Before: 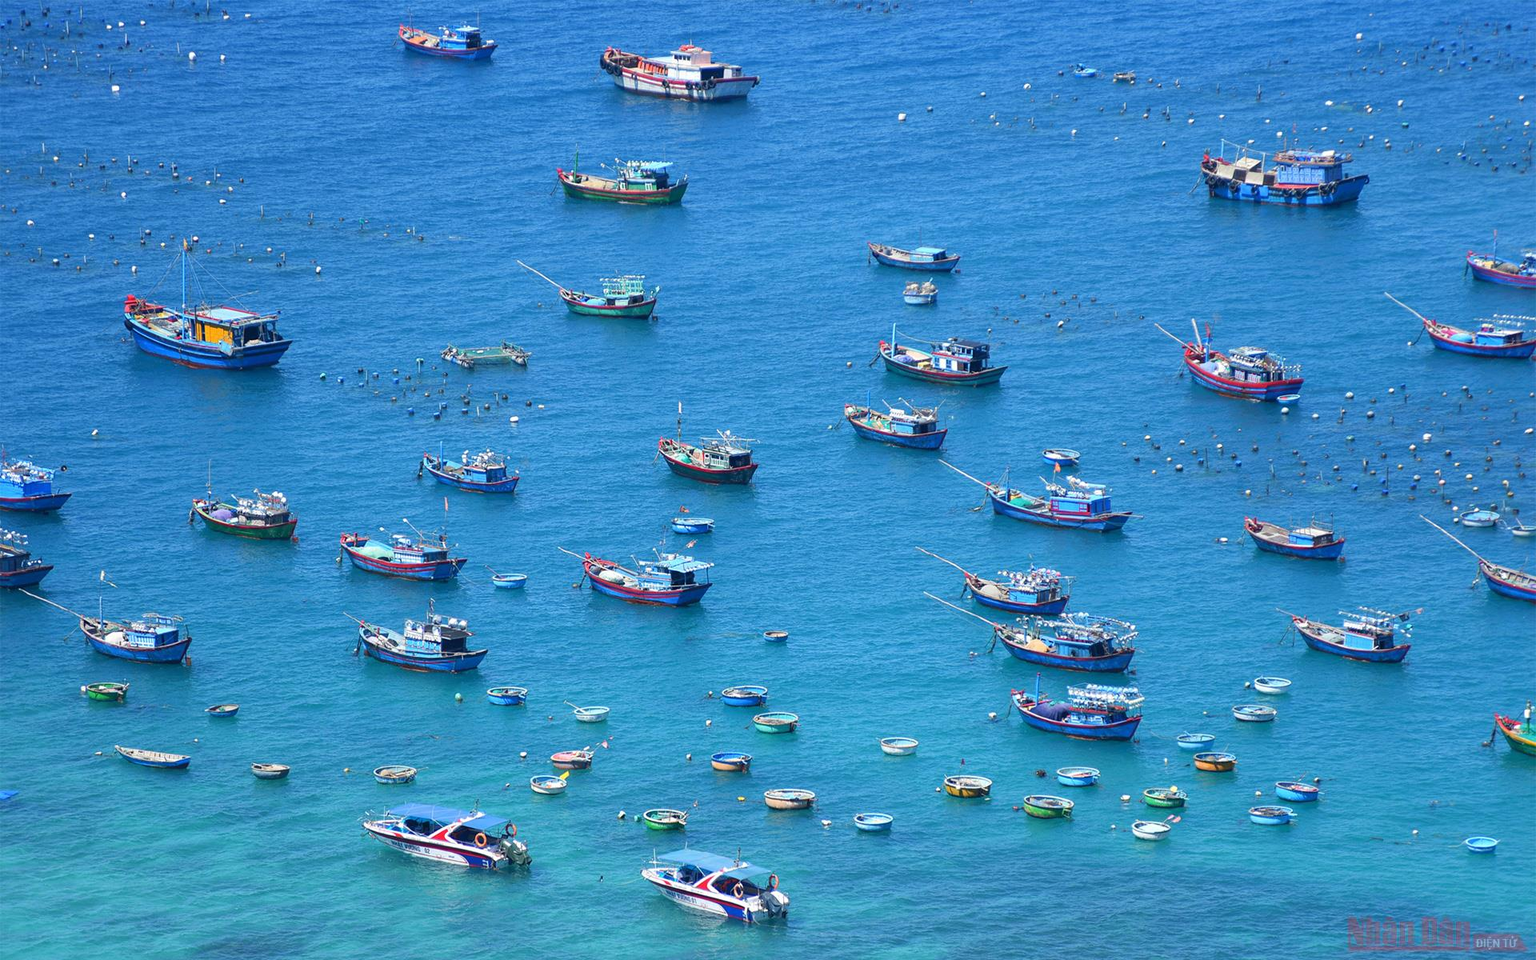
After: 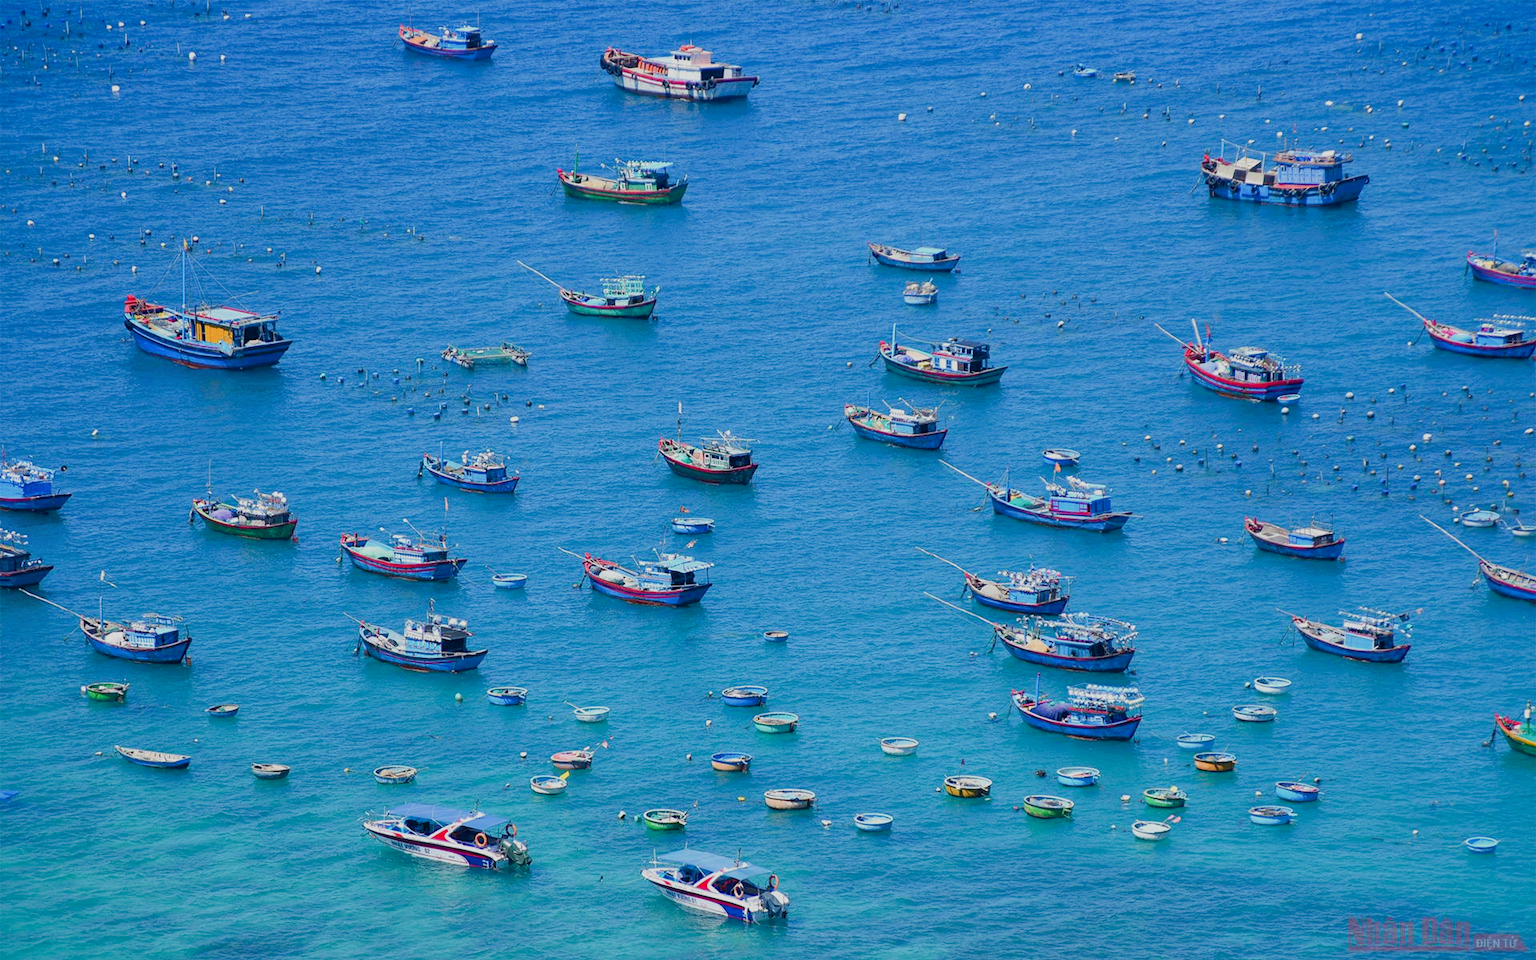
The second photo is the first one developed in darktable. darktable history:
color balance rgb: perceptual saturation grading › global saturation 20%, perceptual saturation grading › highlights -25.907%, perceptual saturation grading › shadows 24.638%
vignetting: fall-off start 100%, fall-off radius 71.29%, saturation 0.383, width/height ratio 1.178, unbound false
filmic rgb: black relative exposure -8.03 EV, white relative exposure 4.01 EV, hardness 4.11
shadows and highlights: shadows 75.58, highlights -60.97, soften with gaussian
